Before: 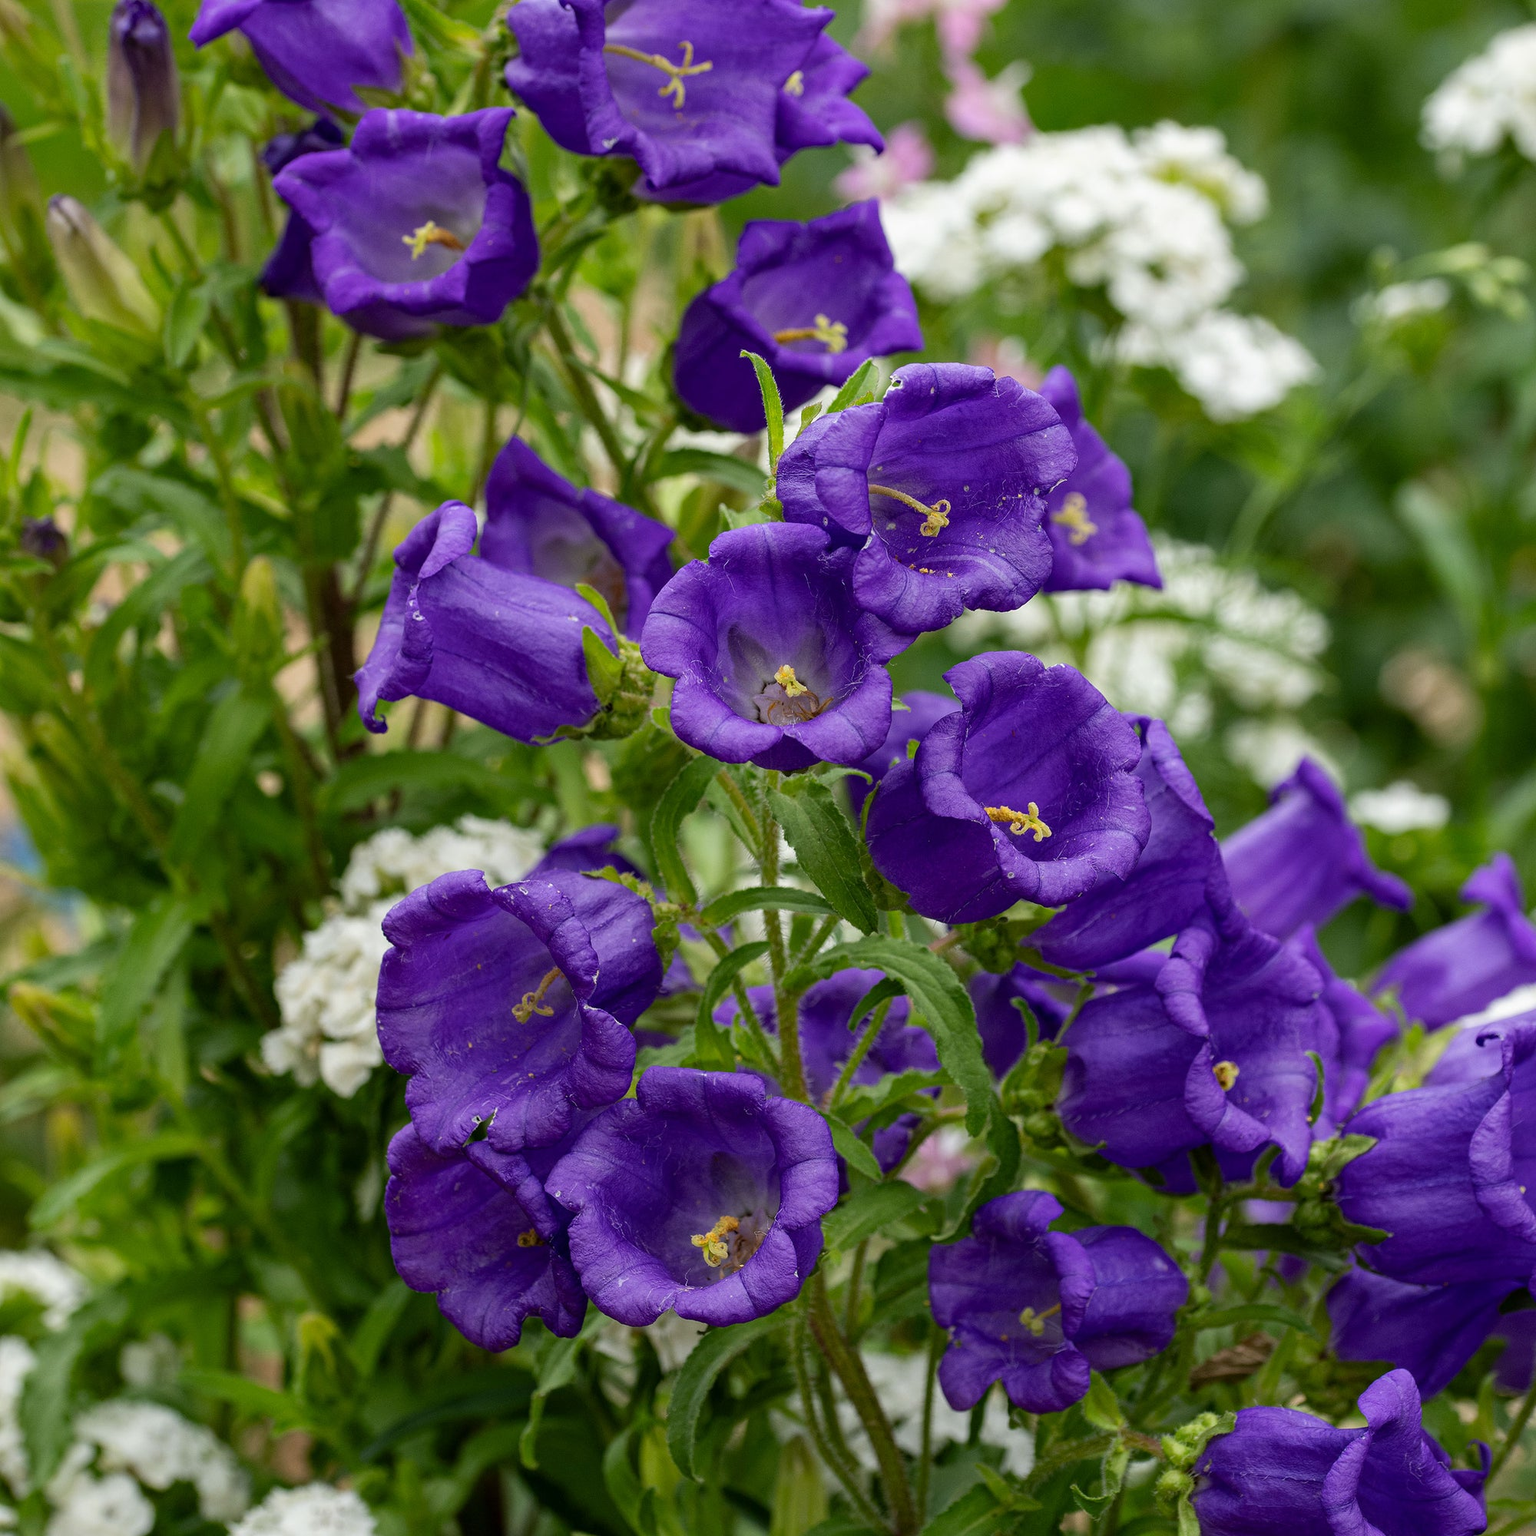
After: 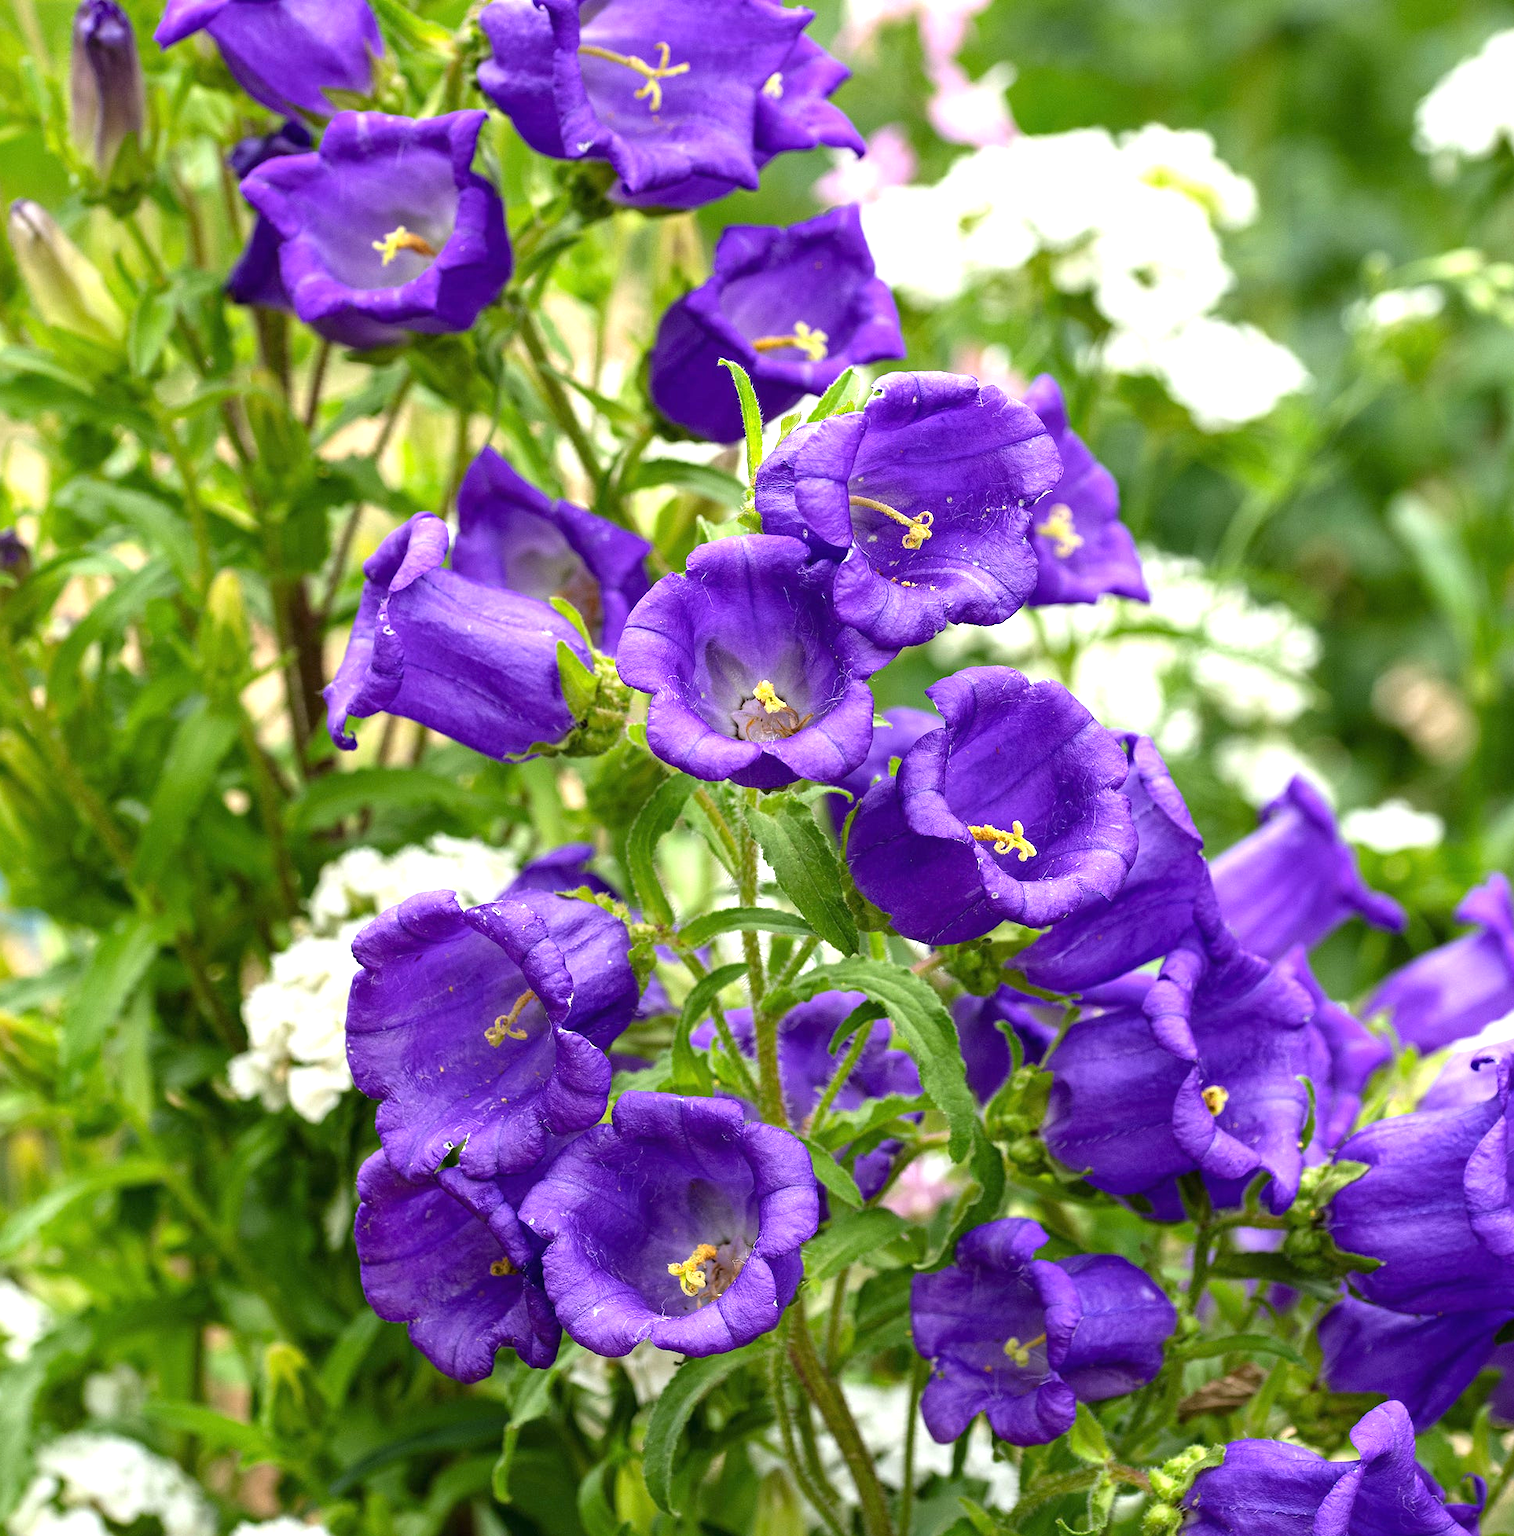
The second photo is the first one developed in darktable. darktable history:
crop and rotate: left 2.536%, right 1.107%, bottom 2.246%
exposure: black level correction 0, exposure 1.2 EV, compensate exposure bias true, compensate highlight preservation false
